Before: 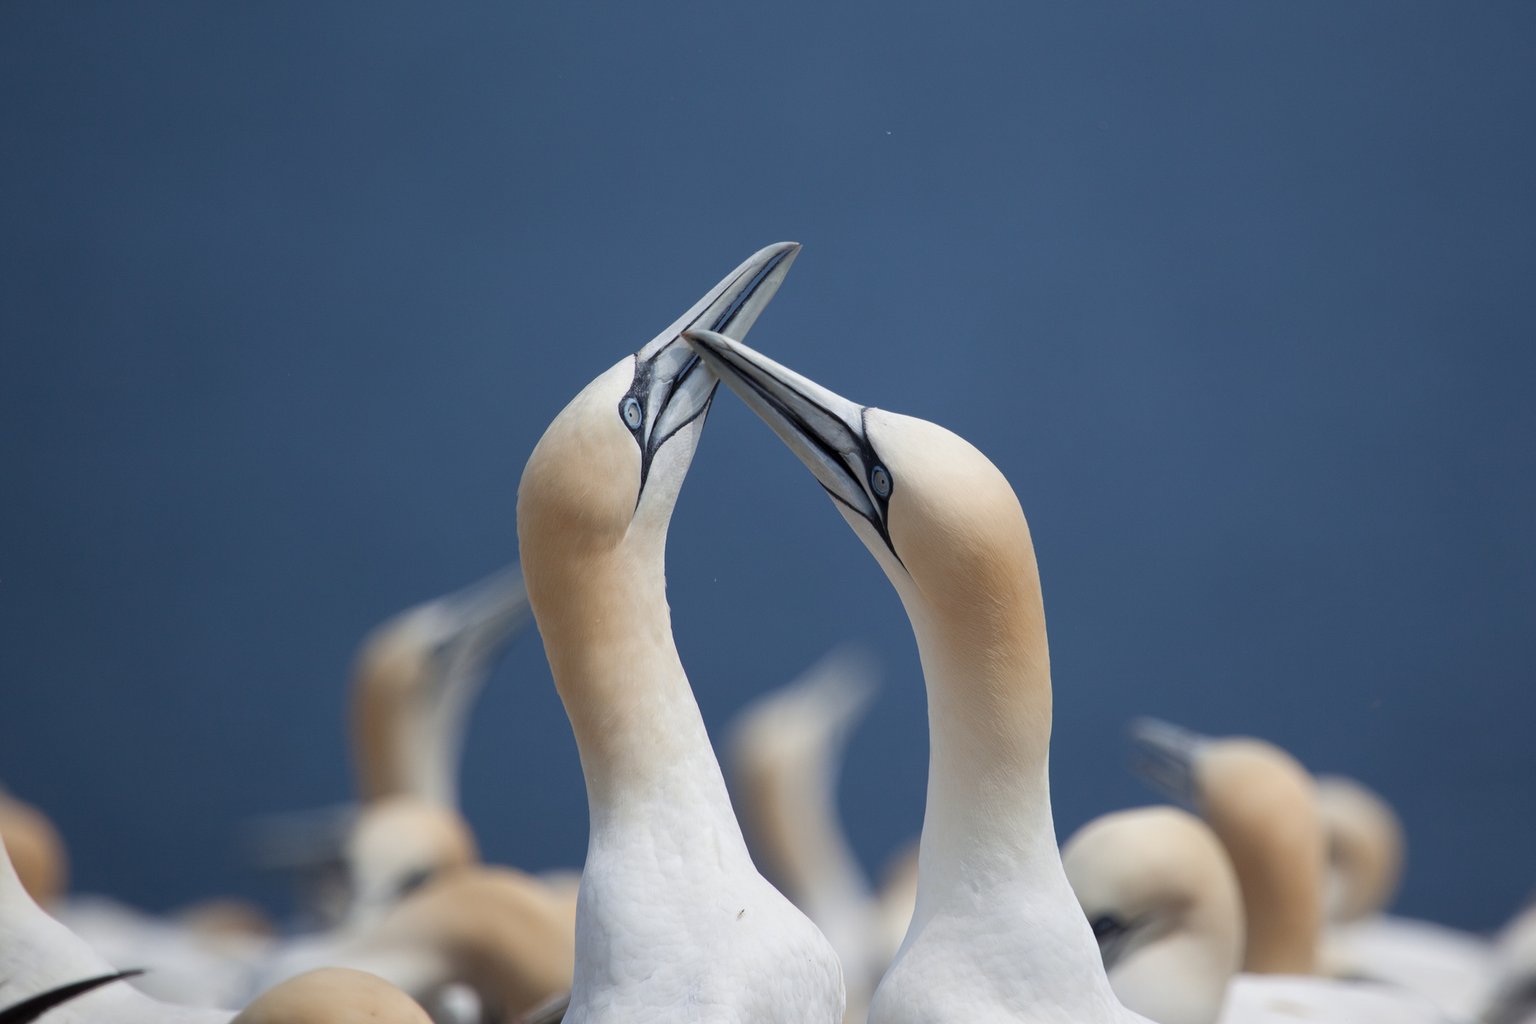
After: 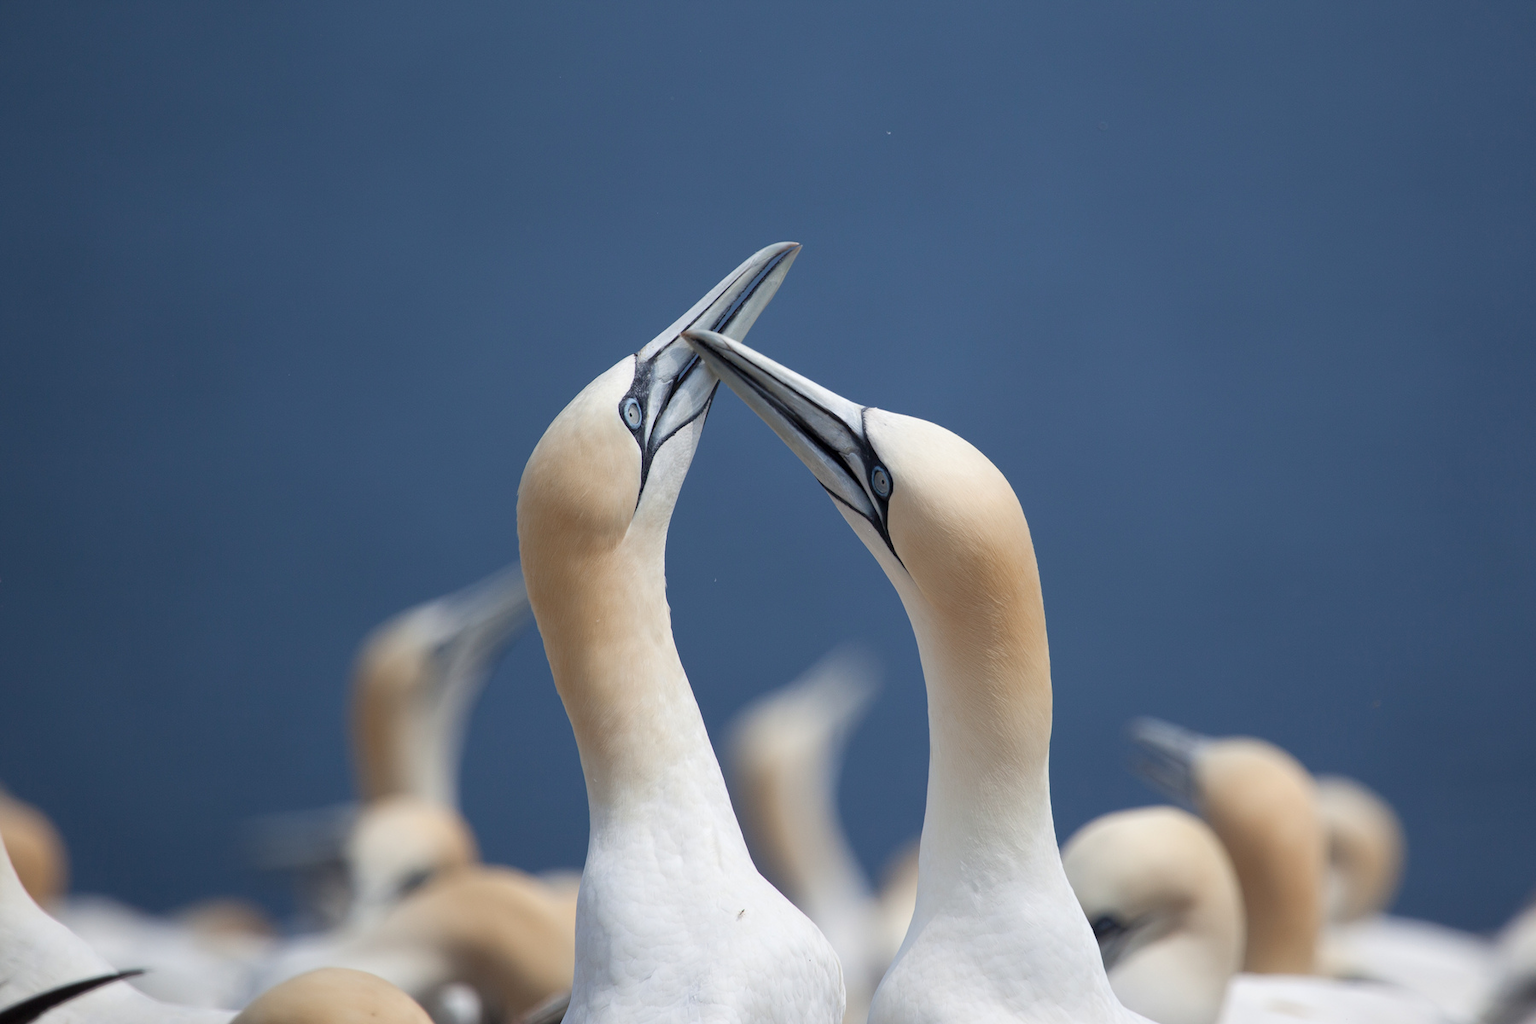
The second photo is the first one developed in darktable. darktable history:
exposure: exposure 0.13 EV, compensate highlight preservation false
